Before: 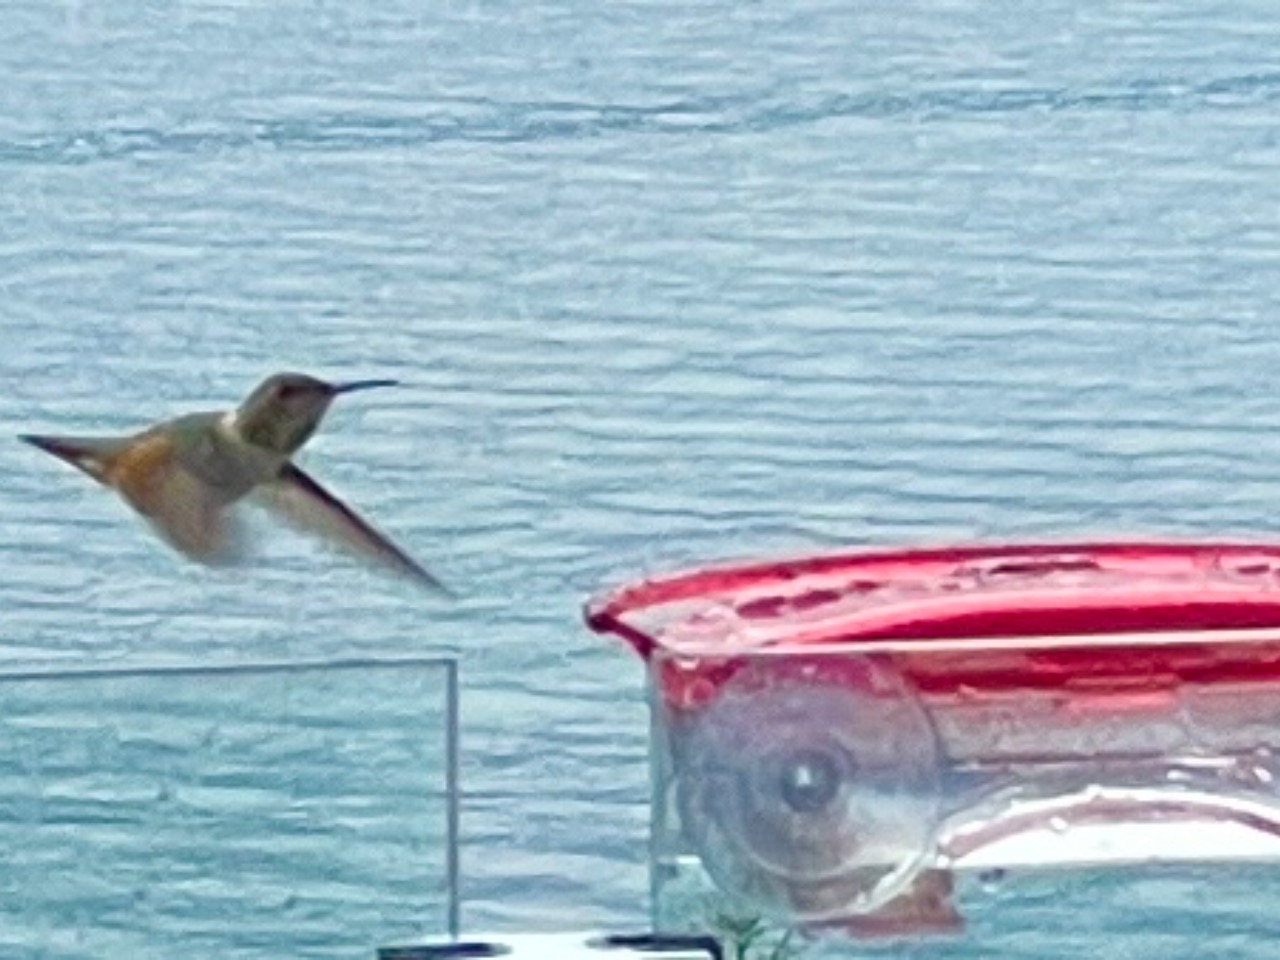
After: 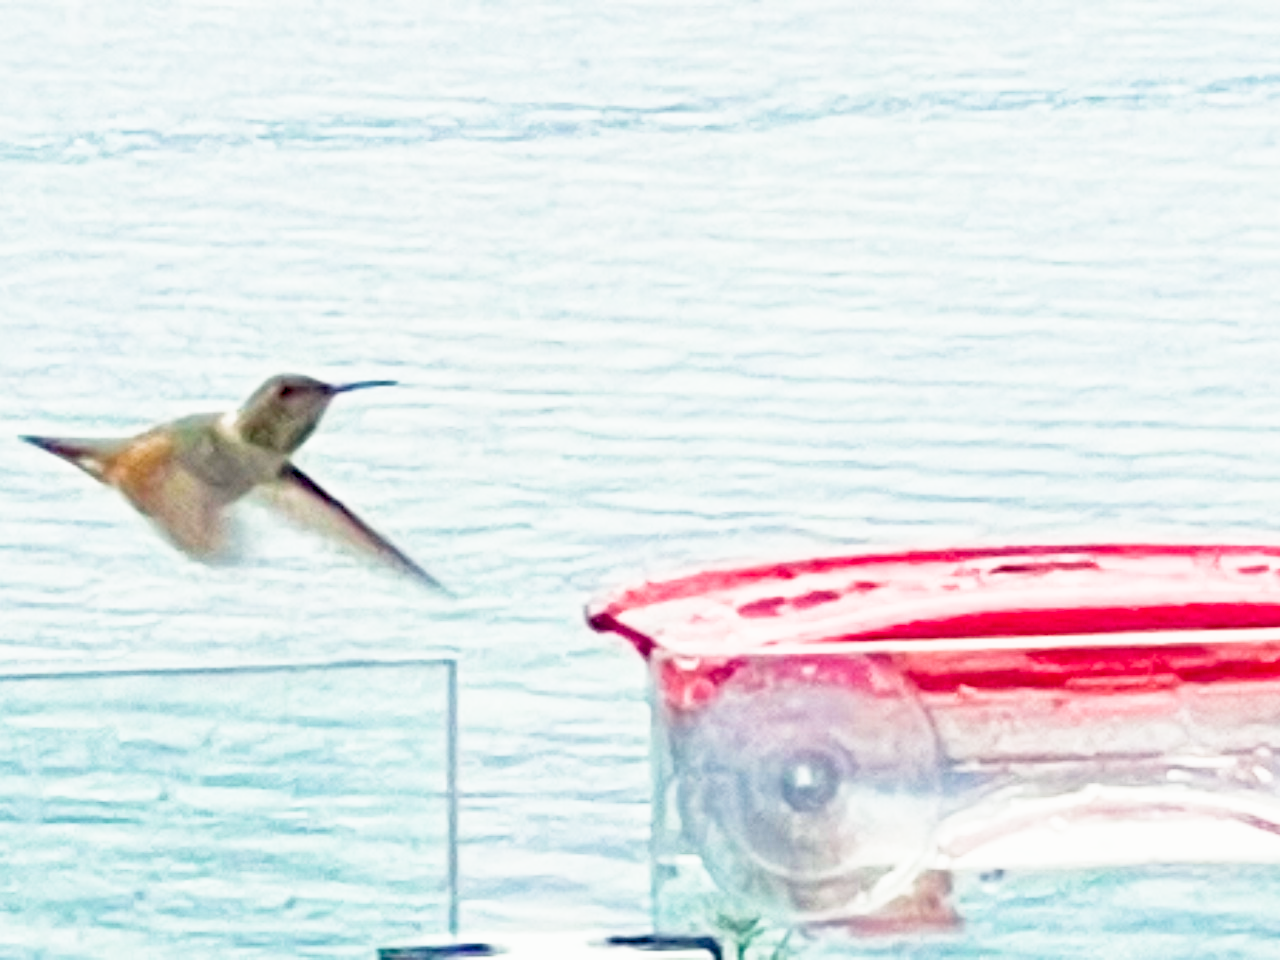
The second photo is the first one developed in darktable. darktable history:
white balance: red 1.045, blue 0.932
exposure: black level correction 0.009, exposure 1.425 EV, compensate highlight preservation false
sigmoid: contrast 1.22, skew 0.65
color correction: highlights a* -0.182, highlights b* -0.124
